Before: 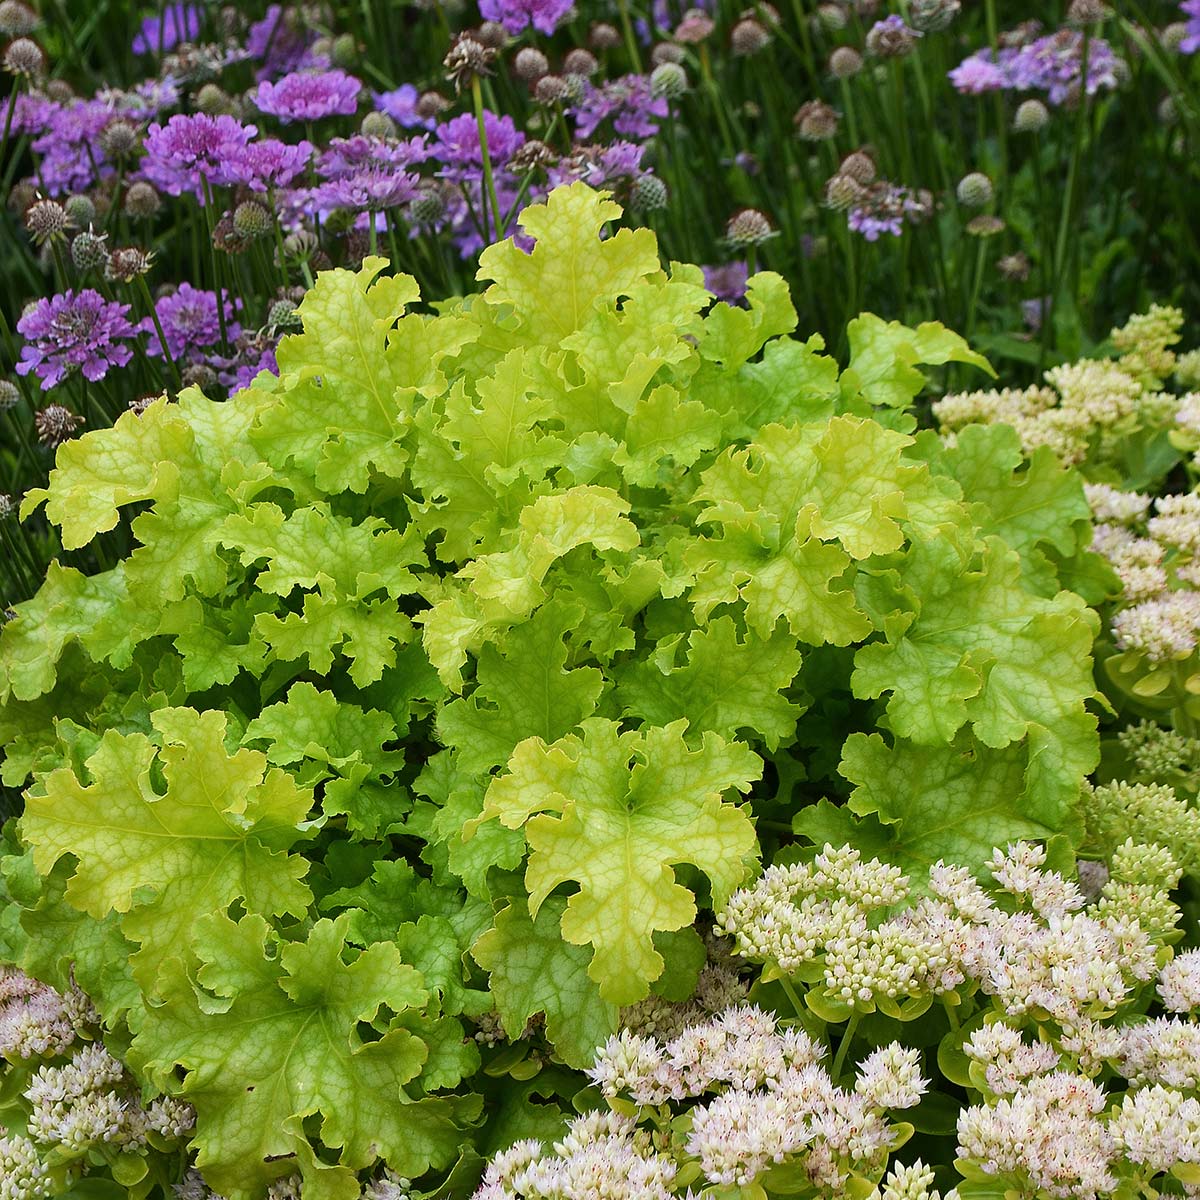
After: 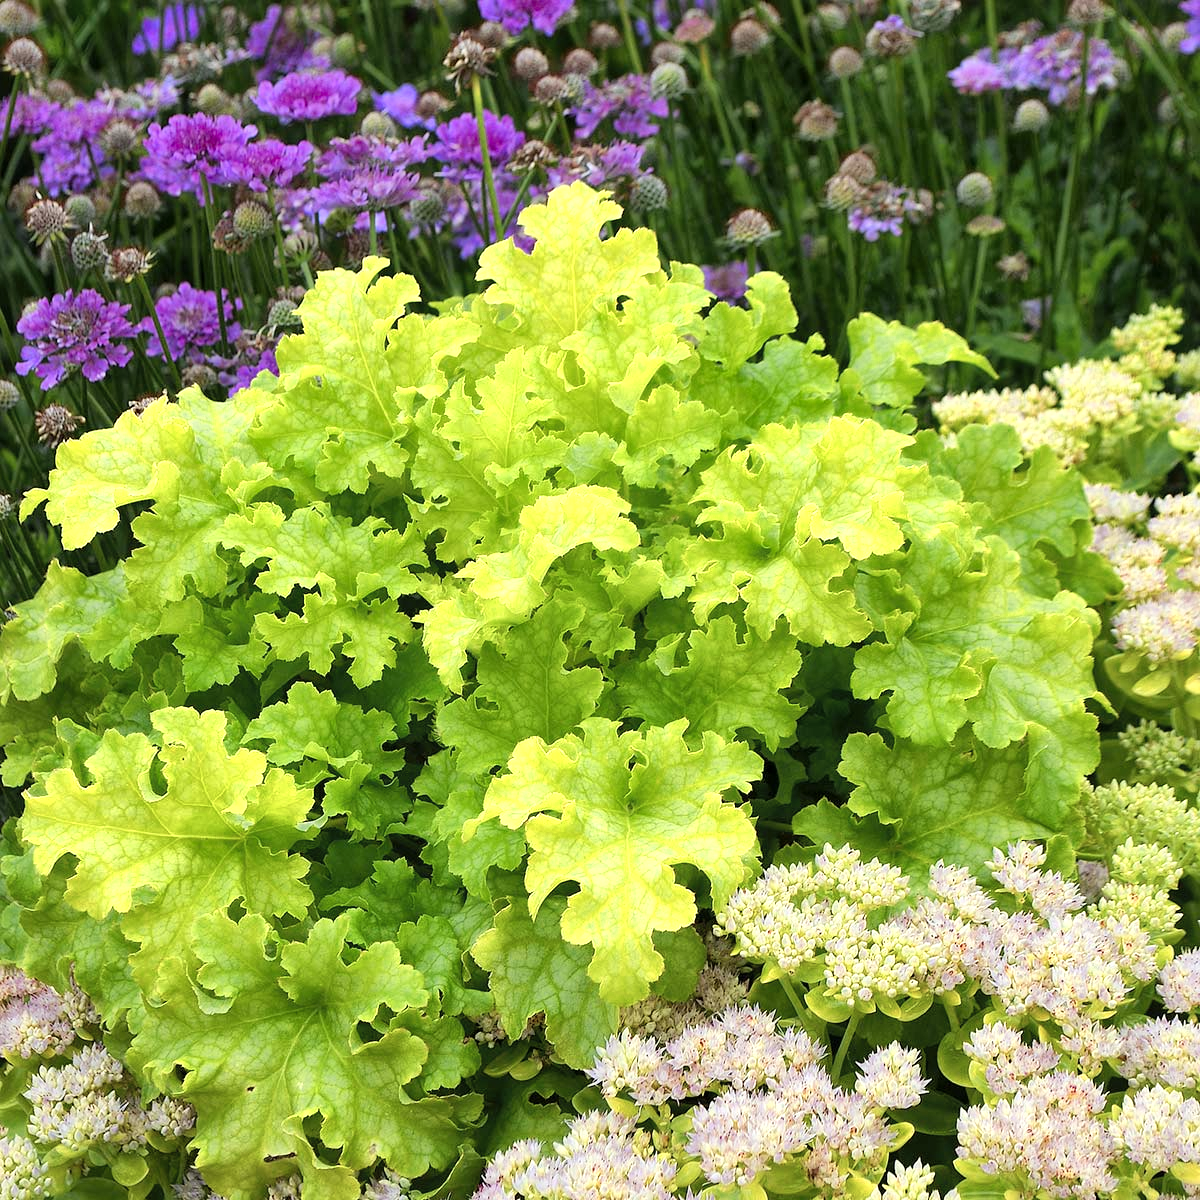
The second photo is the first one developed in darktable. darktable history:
global tonemap: drago (1, 100), detail 1
color zones: curves: ch0 [(0.004, 0.305) (0.261, 0.623) (0.389, 0.399) (0.708, 0.571) (0.947, 0.34)]; ch1 [(0.025, 0.645) (0.229, 0.584) (0.326, 0.551) (0.484, 0.262) (0.757, 0.643)]
